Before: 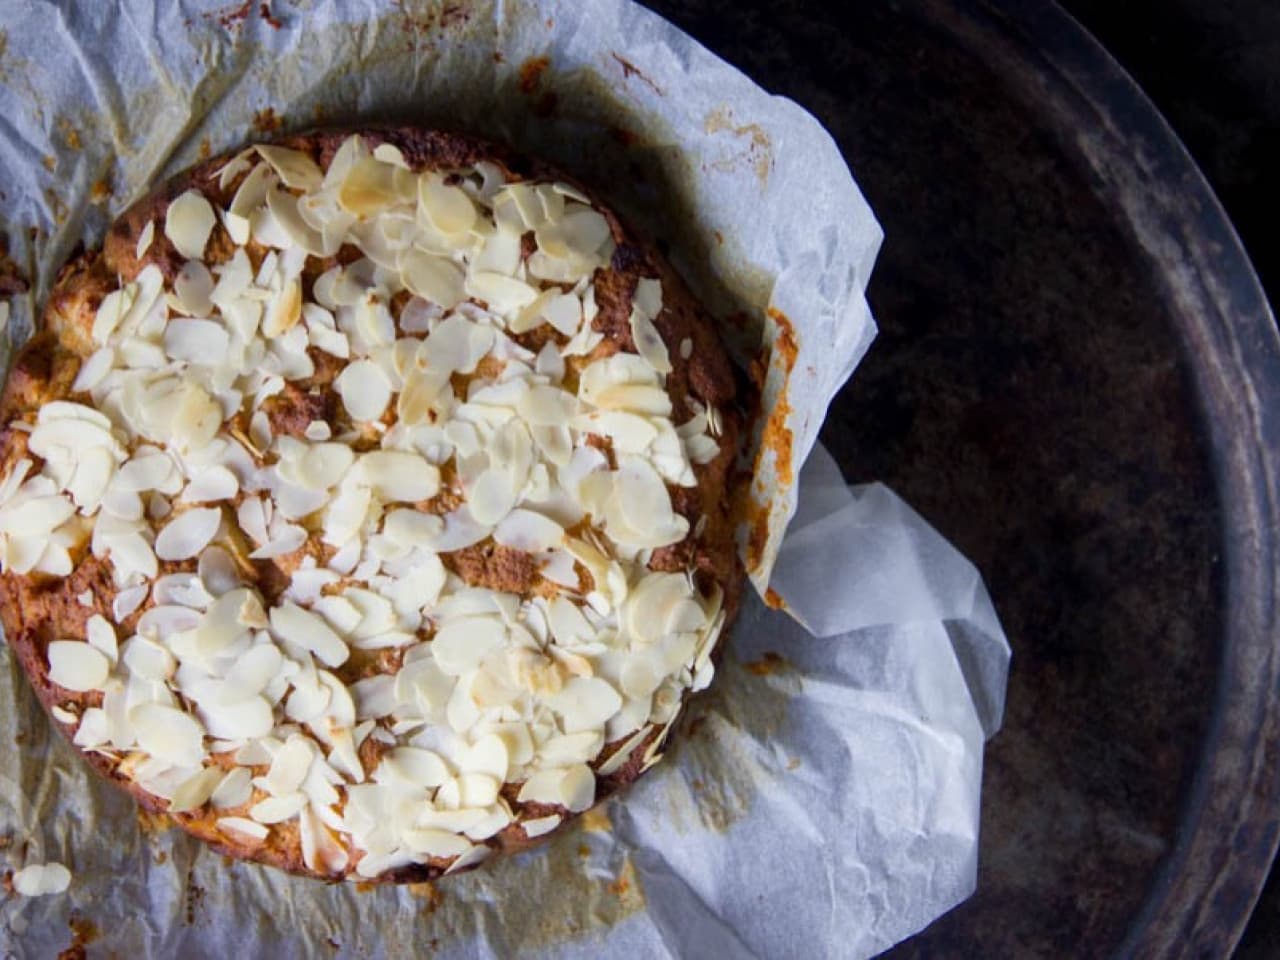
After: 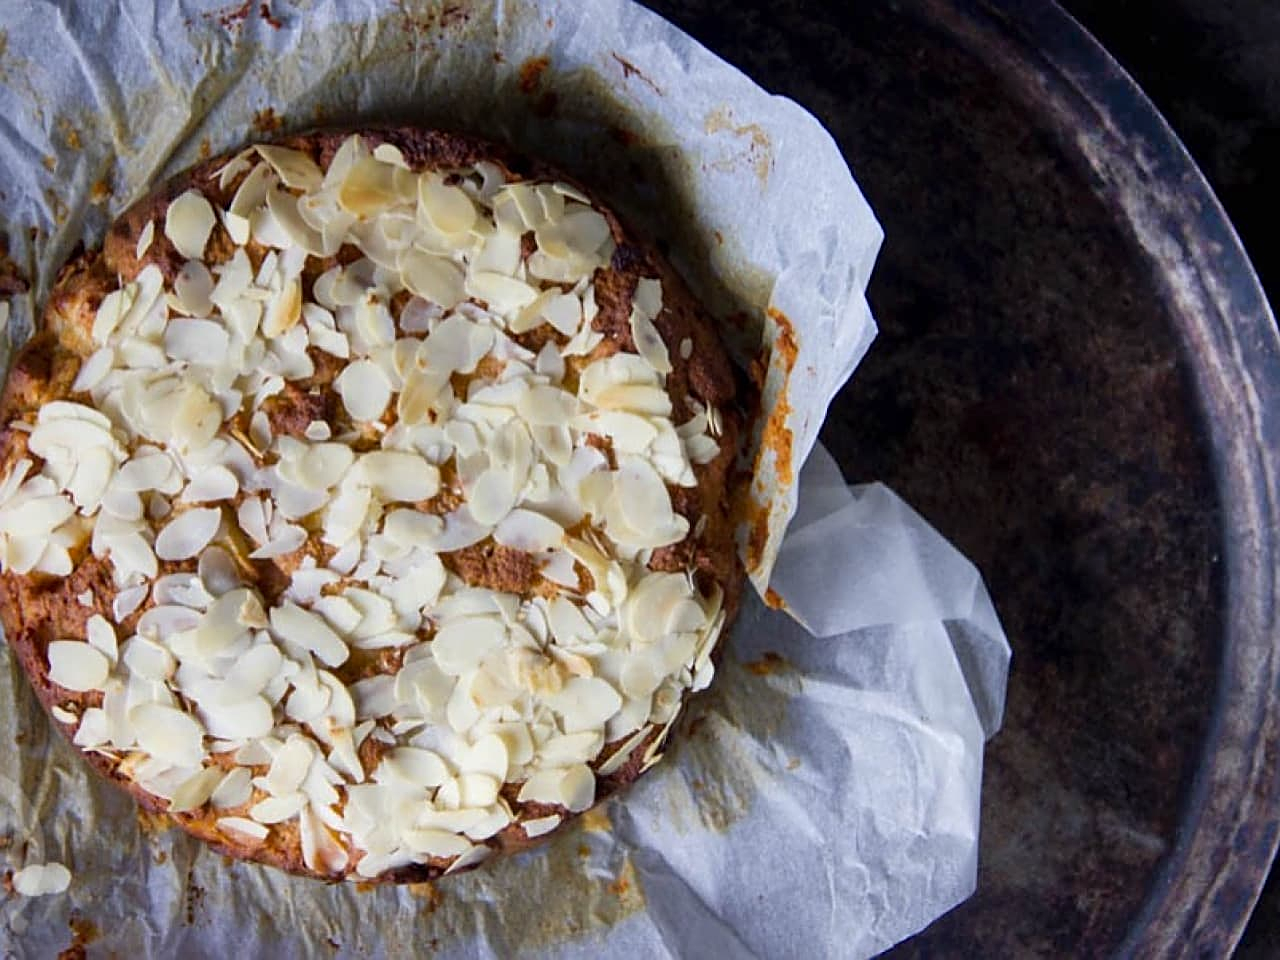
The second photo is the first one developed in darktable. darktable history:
shadows and highlights: radius 133.62, highlights color adjustment 56.14%, soften with gaussian
sharpen: on, module defaults
